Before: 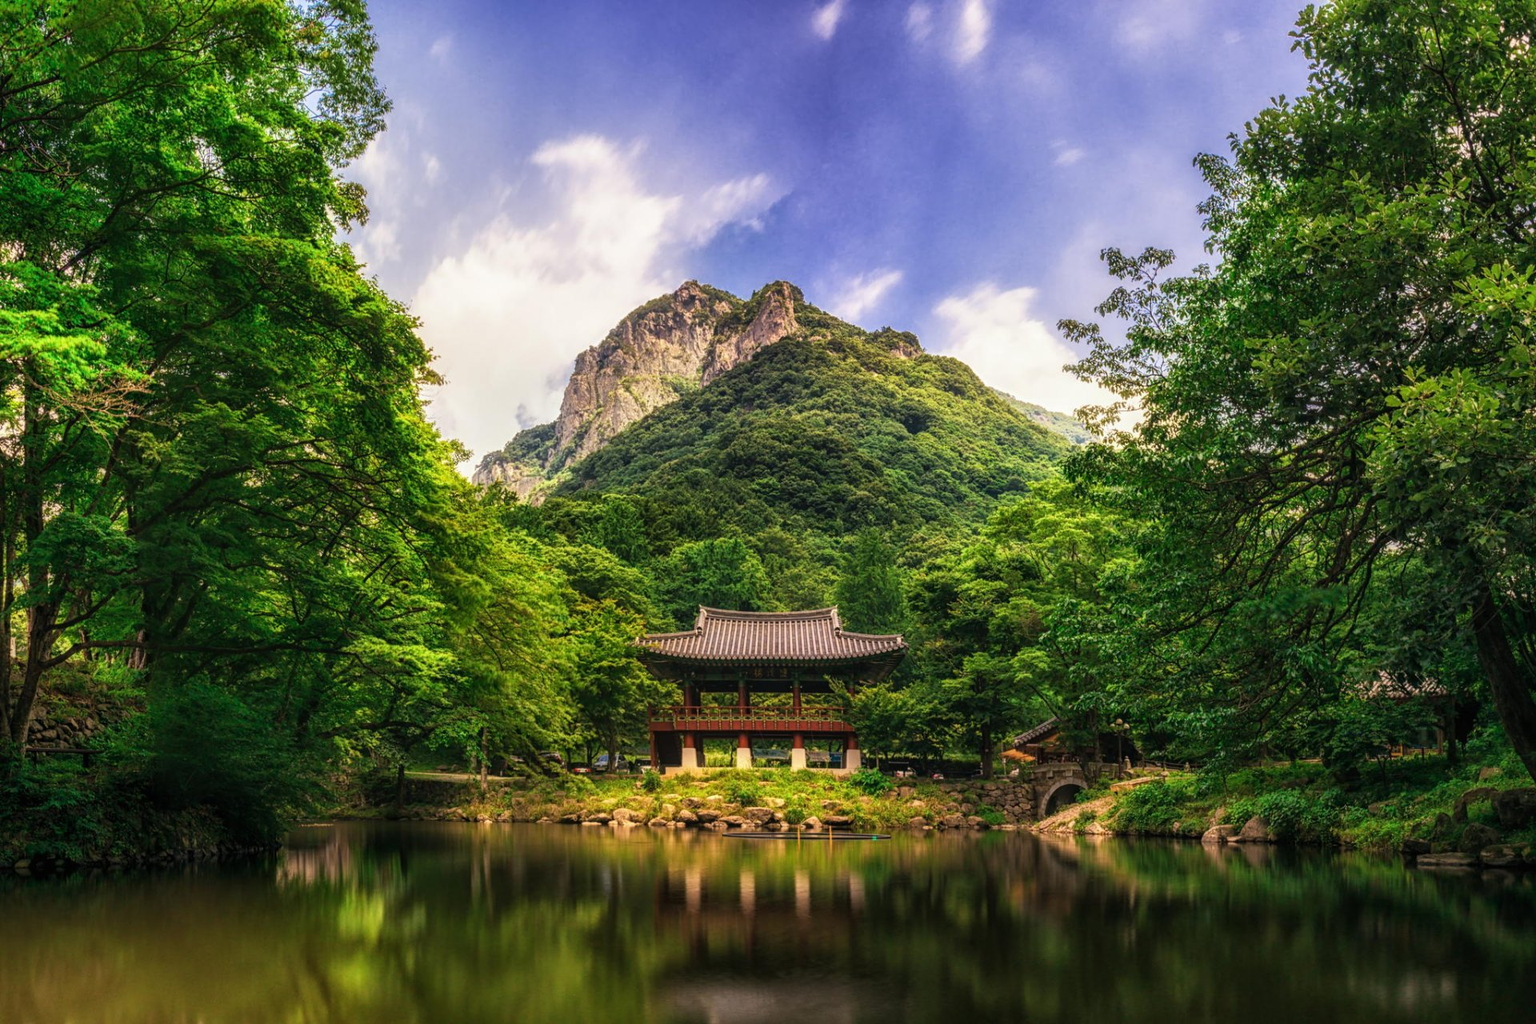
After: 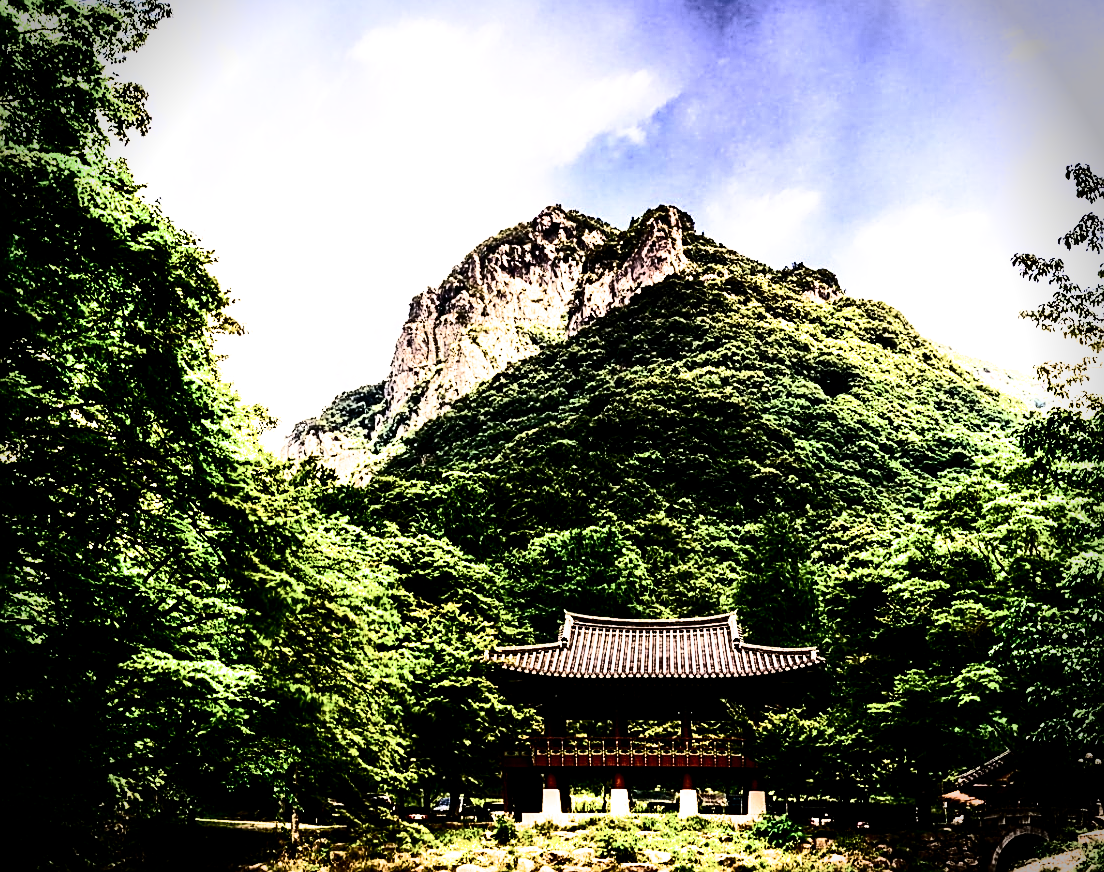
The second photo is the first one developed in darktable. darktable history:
sharpen: on, module defaults
crop: left 16.191%, top 11.411%, right 26.268%, bottom 20.412%
vignetting: fall-off start 87.74%, fall-off radius 25.15%, brightness -0.578, saturation -0.248
color balance rgb: global offset › luminance -1.425%, perceptual saturation grading › global saturation 0.059%, perceptual saturation grading › mid-tones 11.445%, perceptual brilliance grading › highlights 17.836%, perceptual brilliance grading › mid-tones 31.865%, perceptual brilliance grading › shadows -31.363%, global vibrance 20%
filmic rgb: black relative exposure -8.23 EV, white relative exposure 2.22 EV, hardness 7.13, latitude 86.71%, contrast 1.696, highlights saturation mix -4.17%, shadows ↔ highlights balance -2.59%
contrast brightness saturation: contrast 0.509, saturation -0.084
